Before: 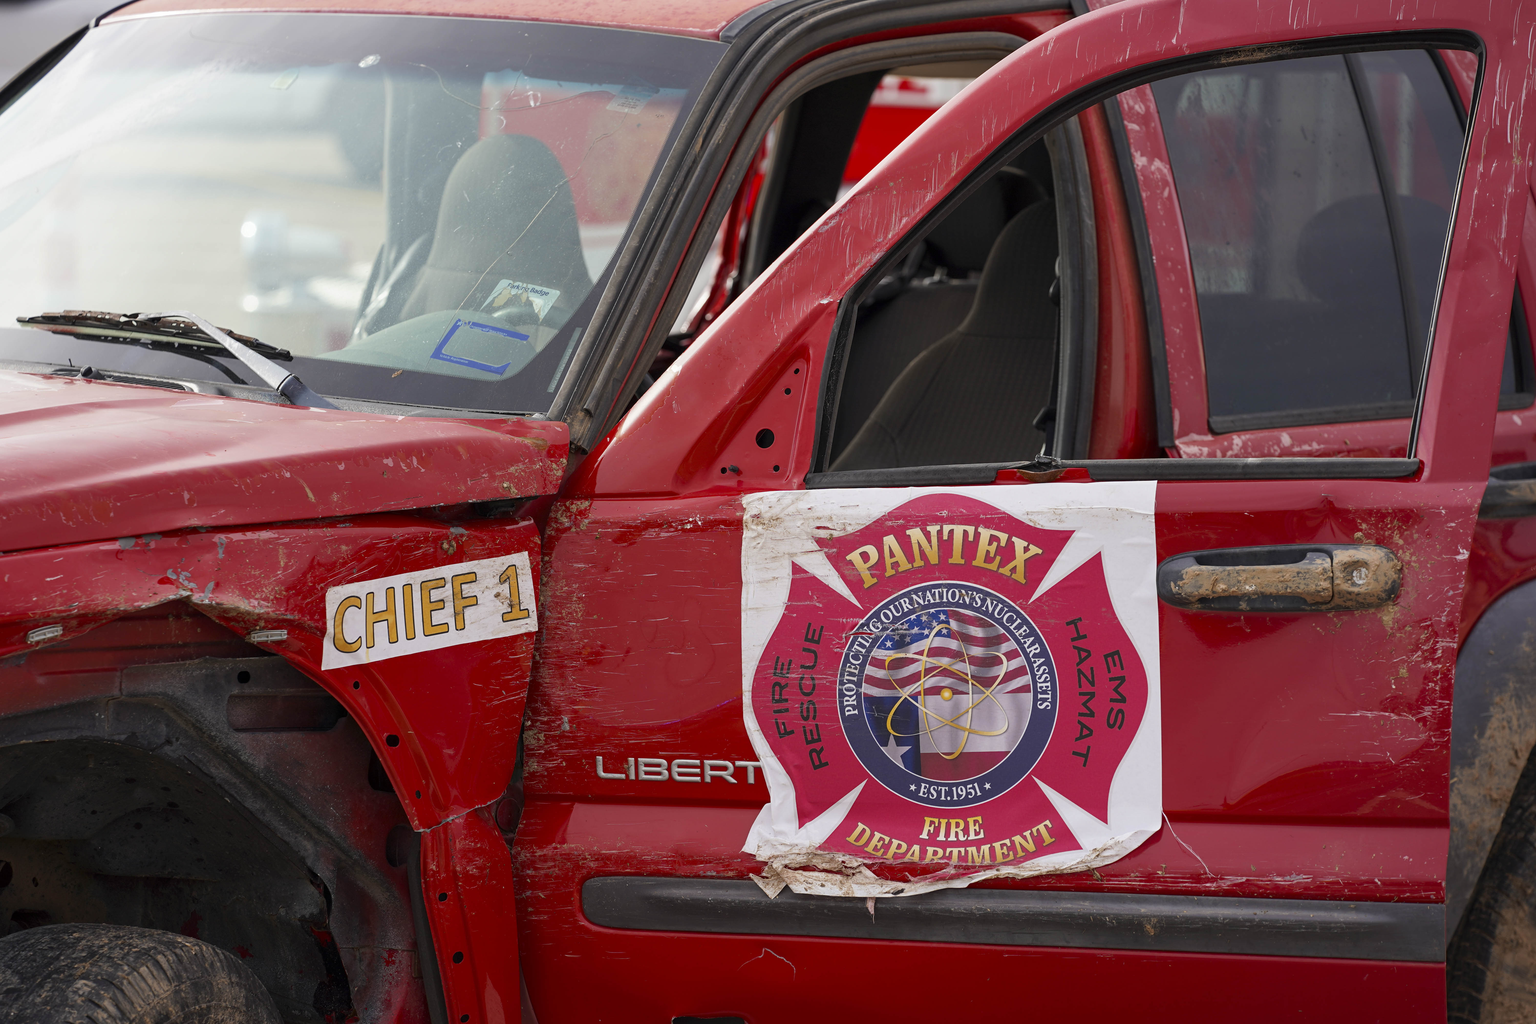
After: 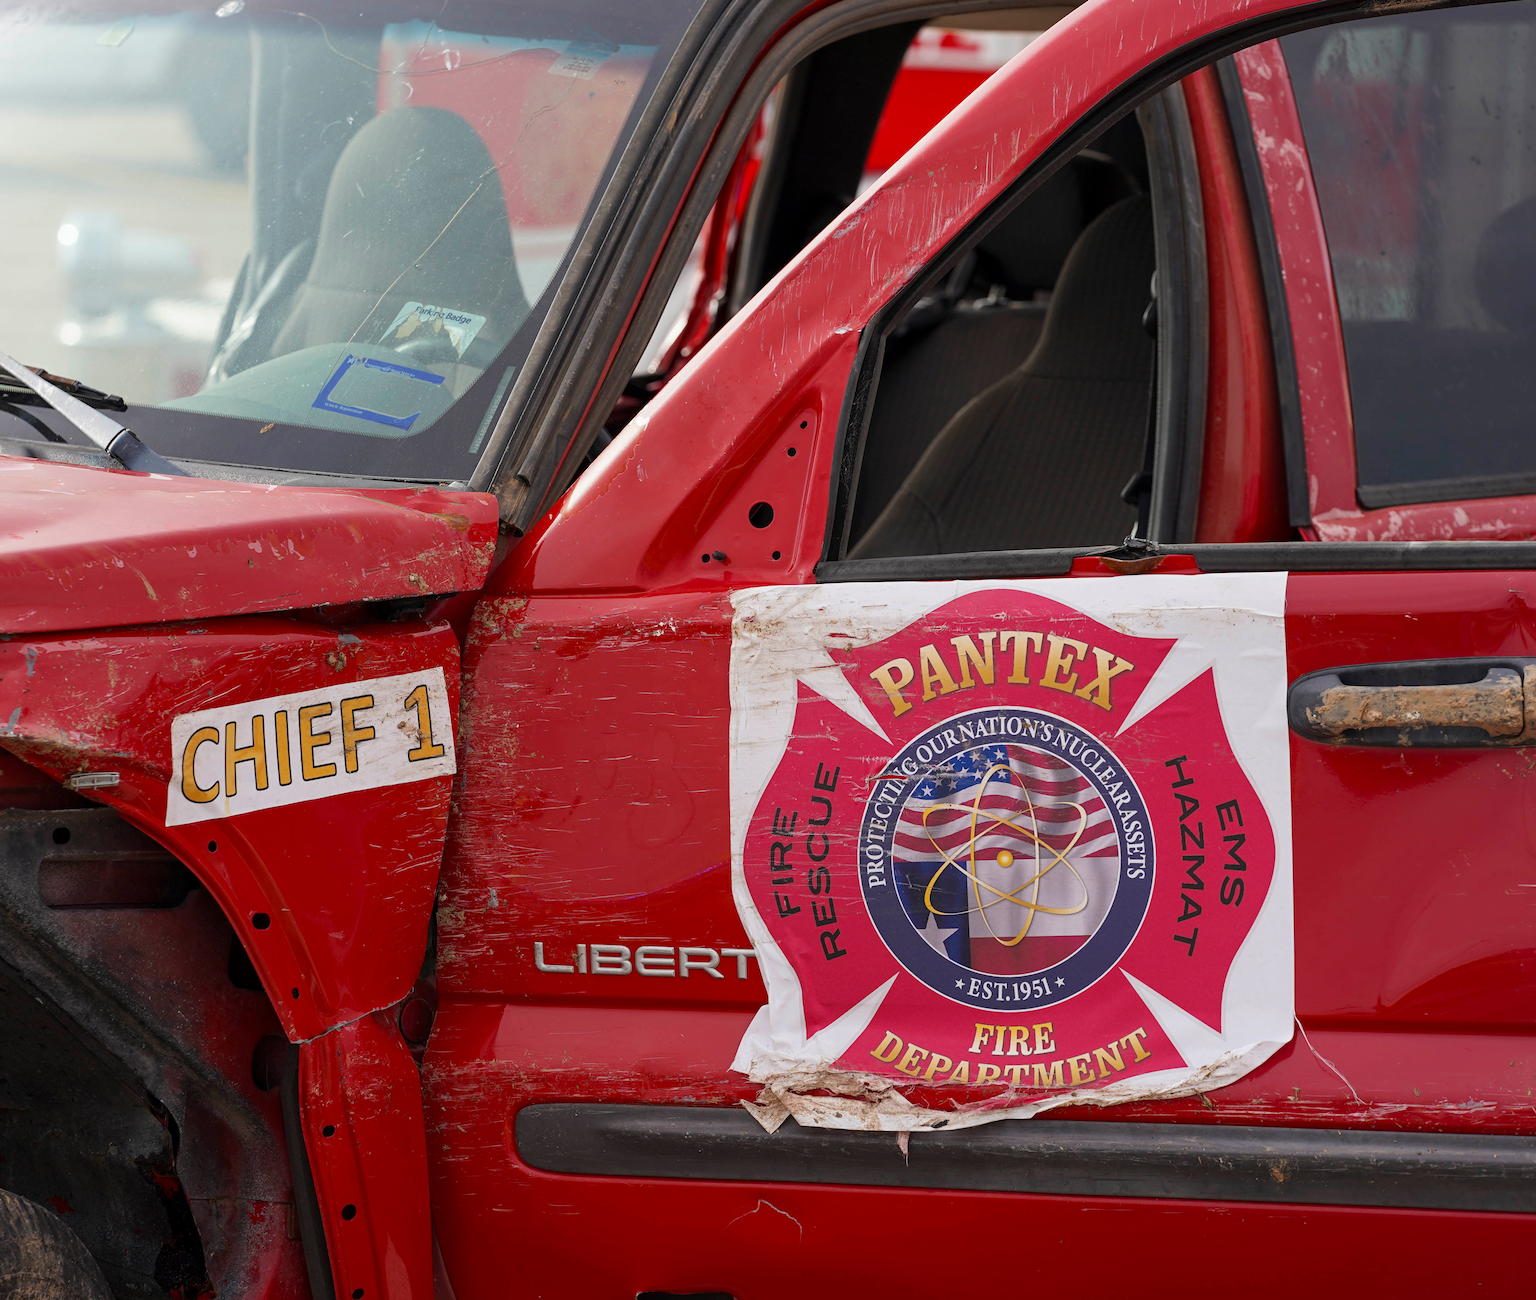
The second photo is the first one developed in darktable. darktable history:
crop and rotate: left 12.925%, top 5.381%, right 12.607%
